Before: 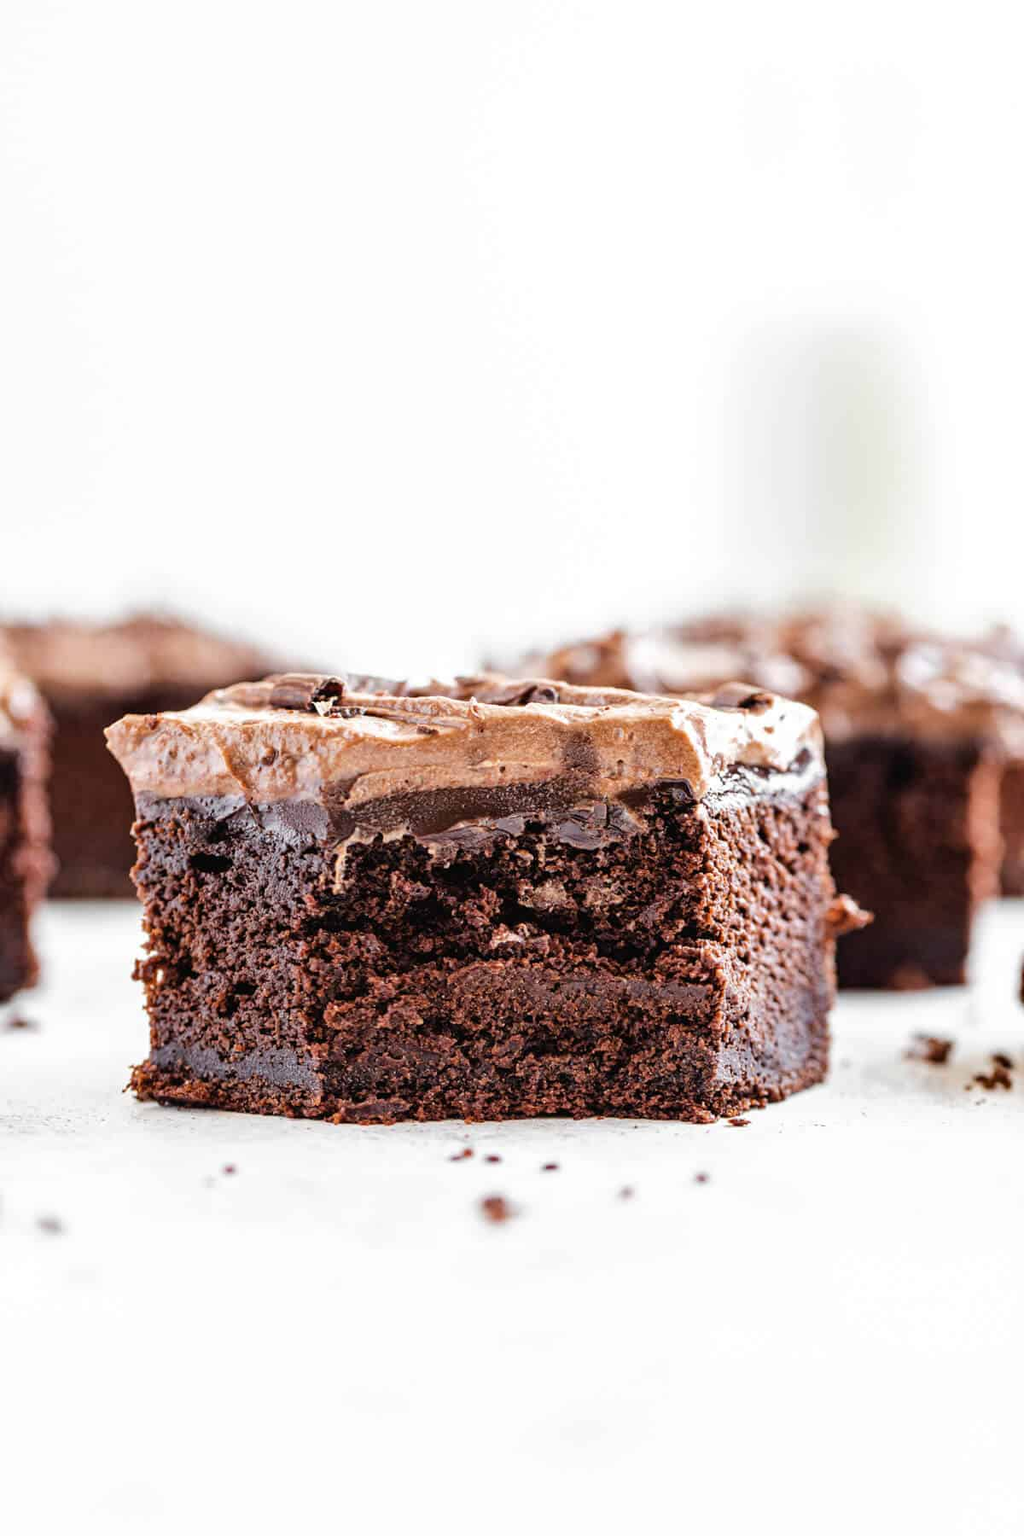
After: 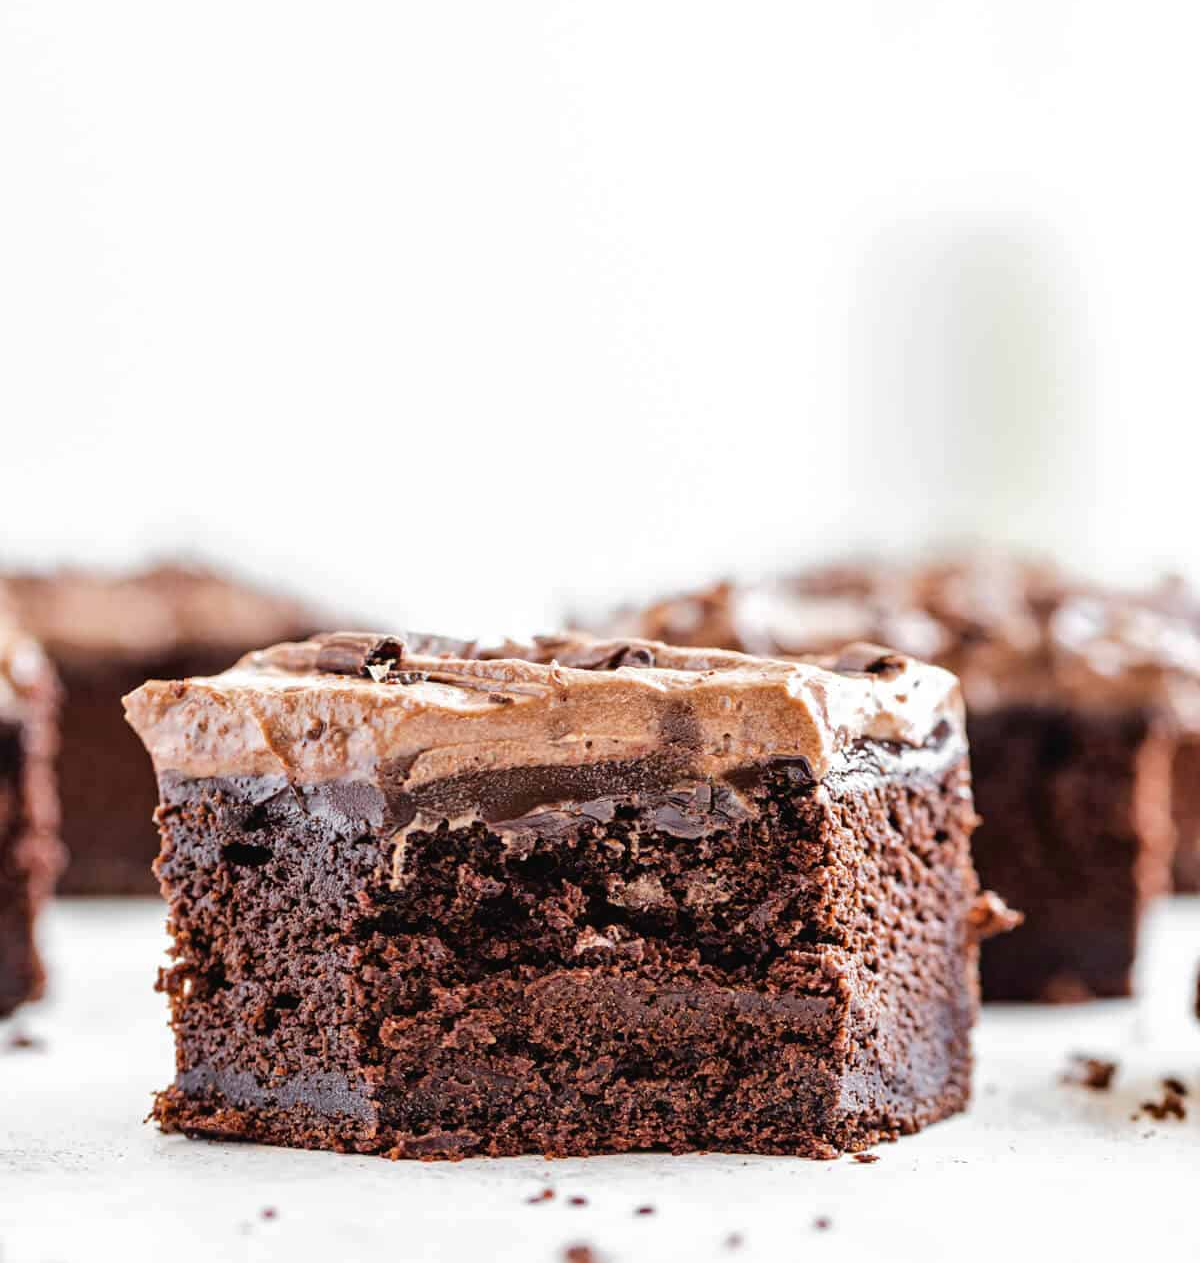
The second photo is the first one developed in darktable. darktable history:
tone curve: curves: ch0 [(0, 0) (0.003, 0.012) (0.011, 0.015) (0.025, 0.027) (0.044, 0.045) (0.069, 0.064) (0.1, 0.093) (0.136, 0.133) (0.177, 0.177) (0.224, 0.221) (0.277, 0.272) (0.335, 0.342) (0.399, 0.398) (0.468, 0.462) (0.543, 0.547) (0.623, 0.624) (0.709, 0.711) (0.801, 0.792) (0.898, 0.889) (1, 1)], color space Lab, independent channels, preserve colors none
crop and rotate: top 8.728%, bottom 21.051%
